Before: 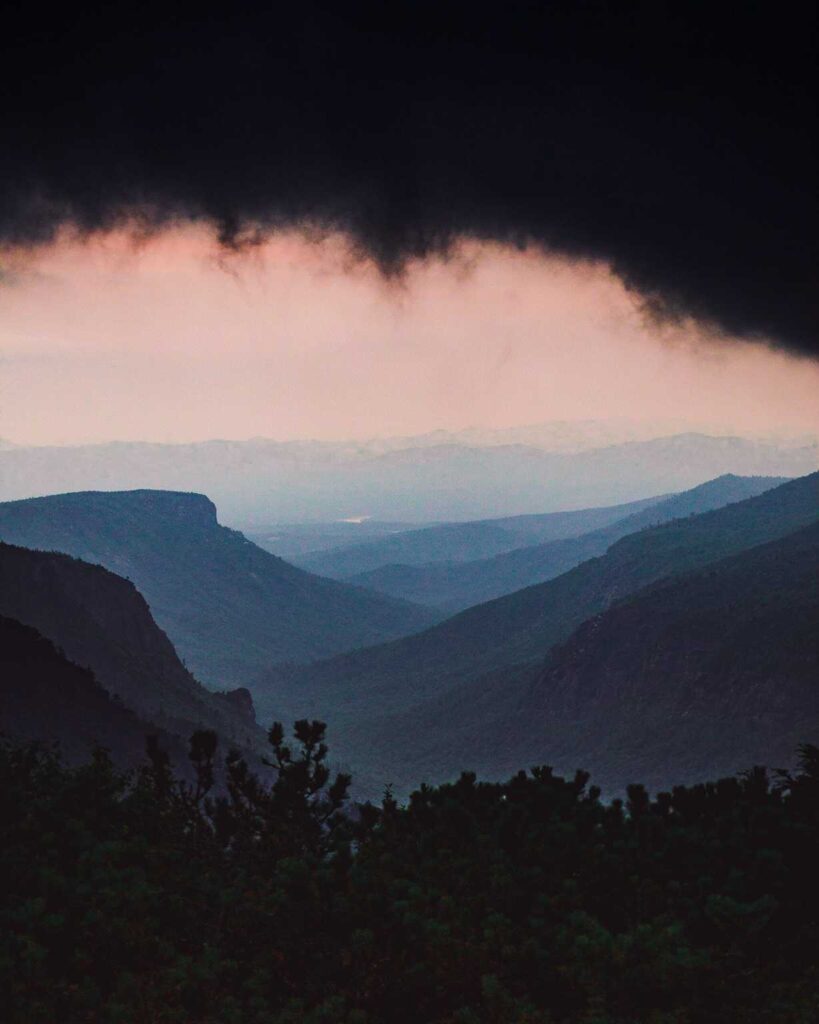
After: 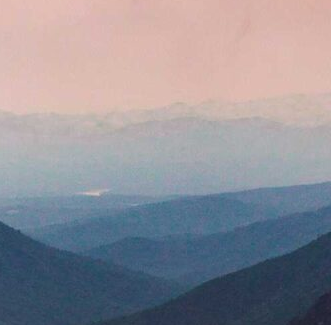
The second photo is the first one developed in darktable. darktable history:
crop: left 31.878%, top 32.006%, right 27.7%, bottom 36.242%
